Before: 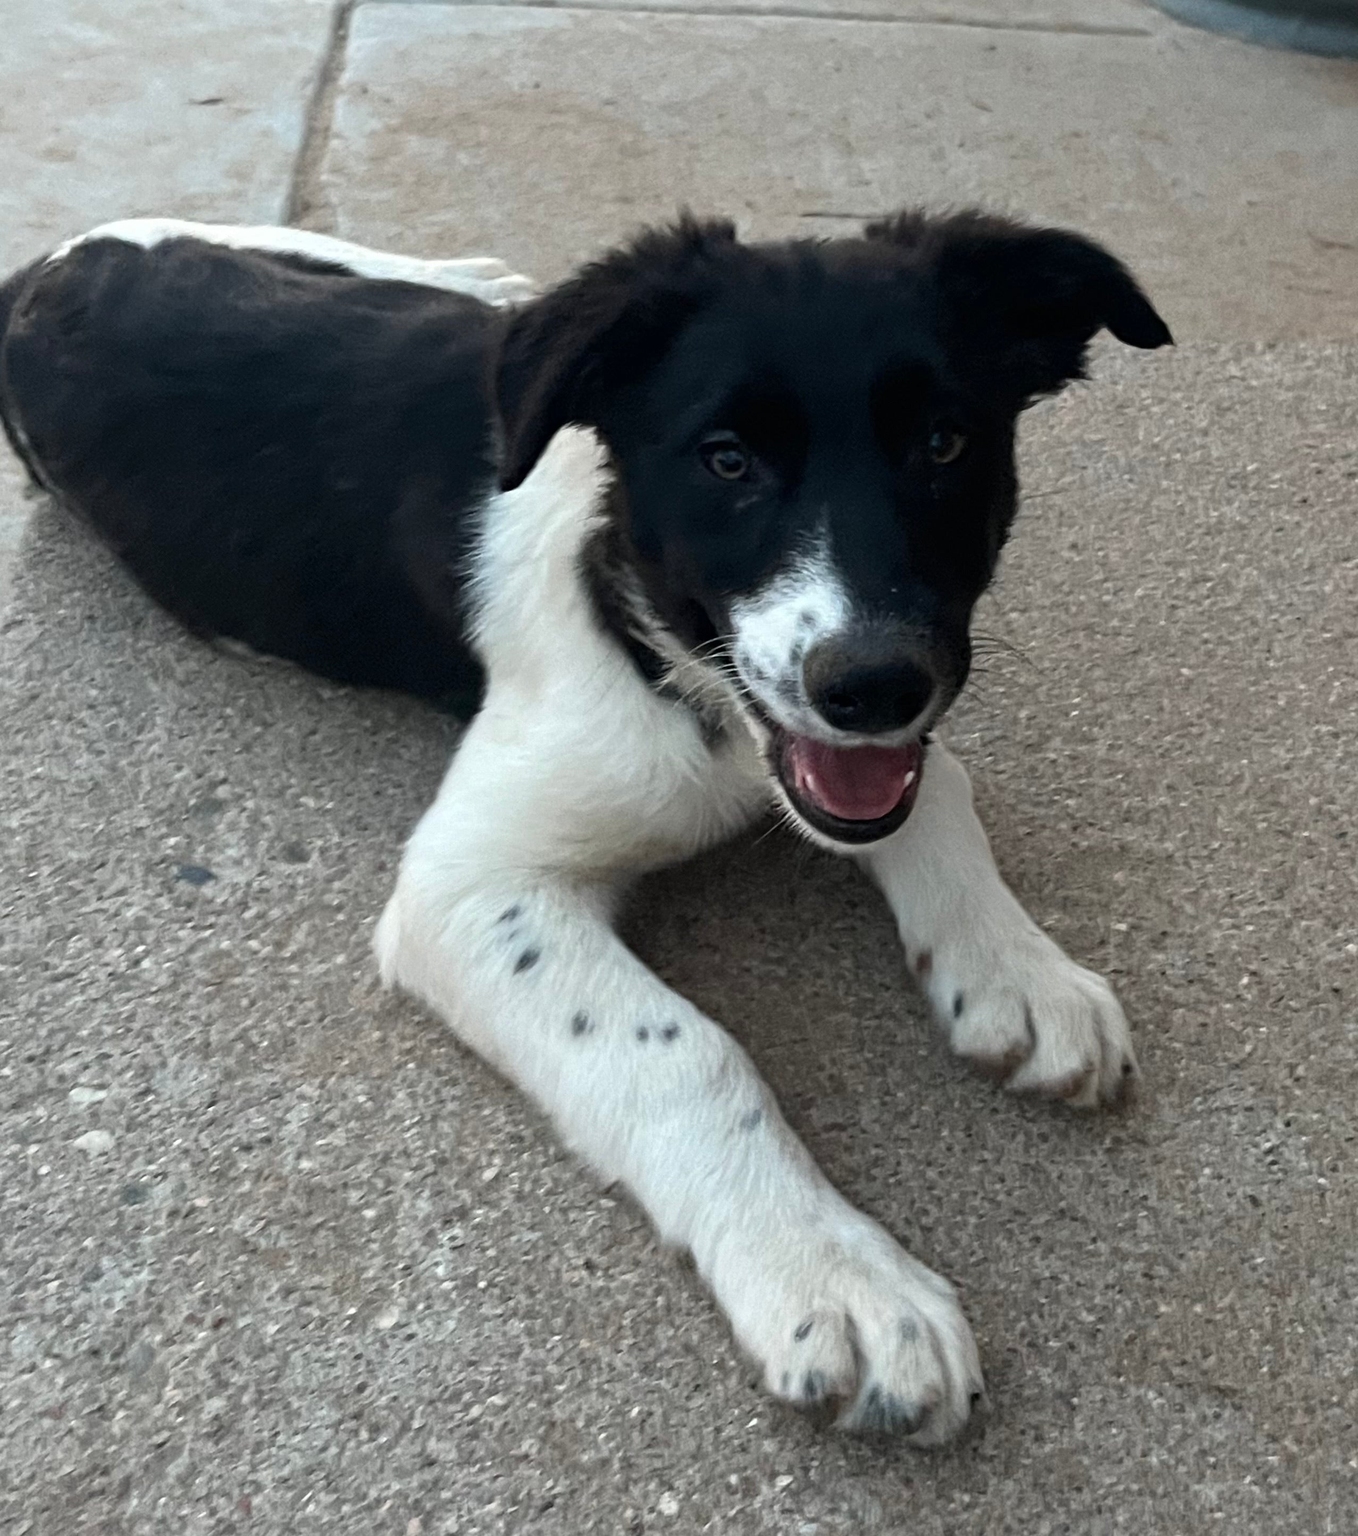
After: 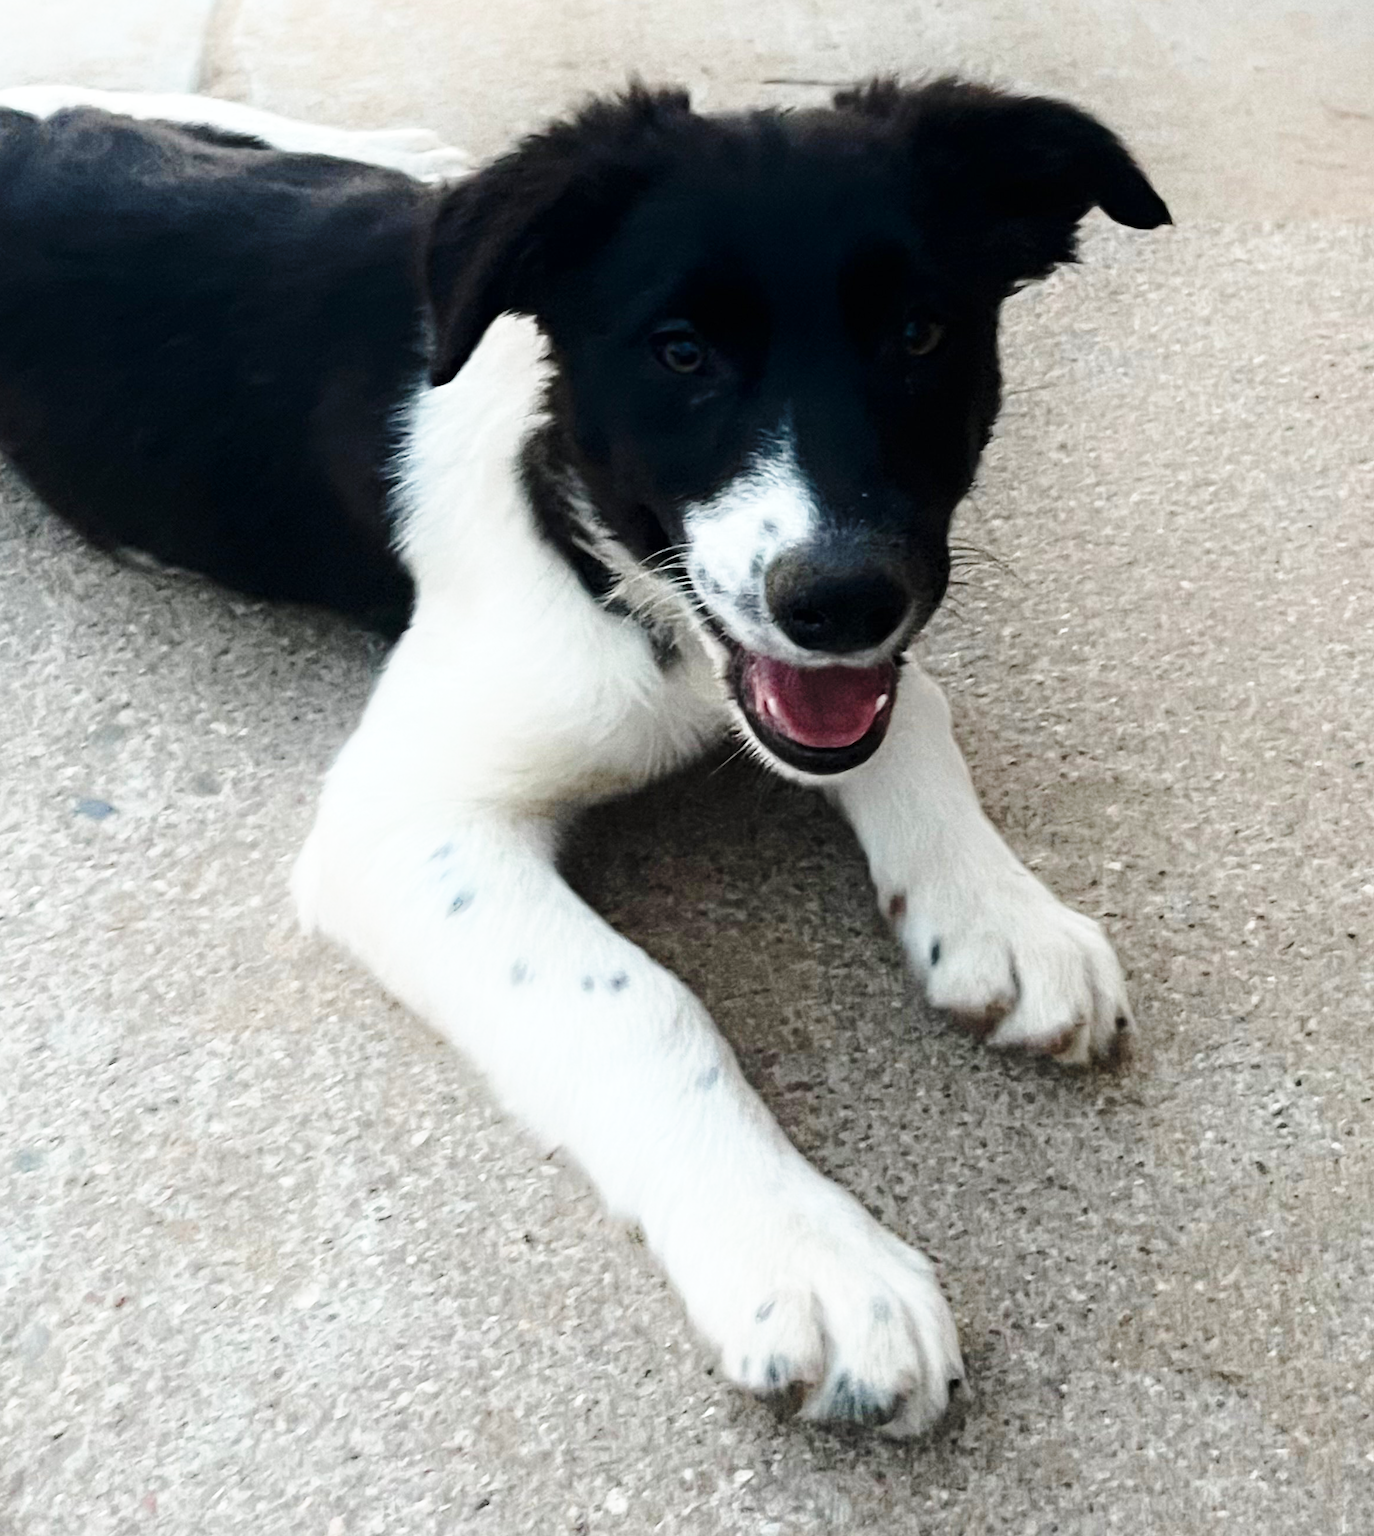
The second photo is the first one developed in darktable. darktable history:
crop and rotate: left 8.045%, top 9.186%
shadows and highlights: shadows -38.87, highlights 62.8, soften with gaussian
base curve: curves: ch0 [(0, 0) (0.028, 0.03) (0.121, 0.232) (0.46, 0.748) (0.859, 0.968) (1, 1)], preserve colors none
